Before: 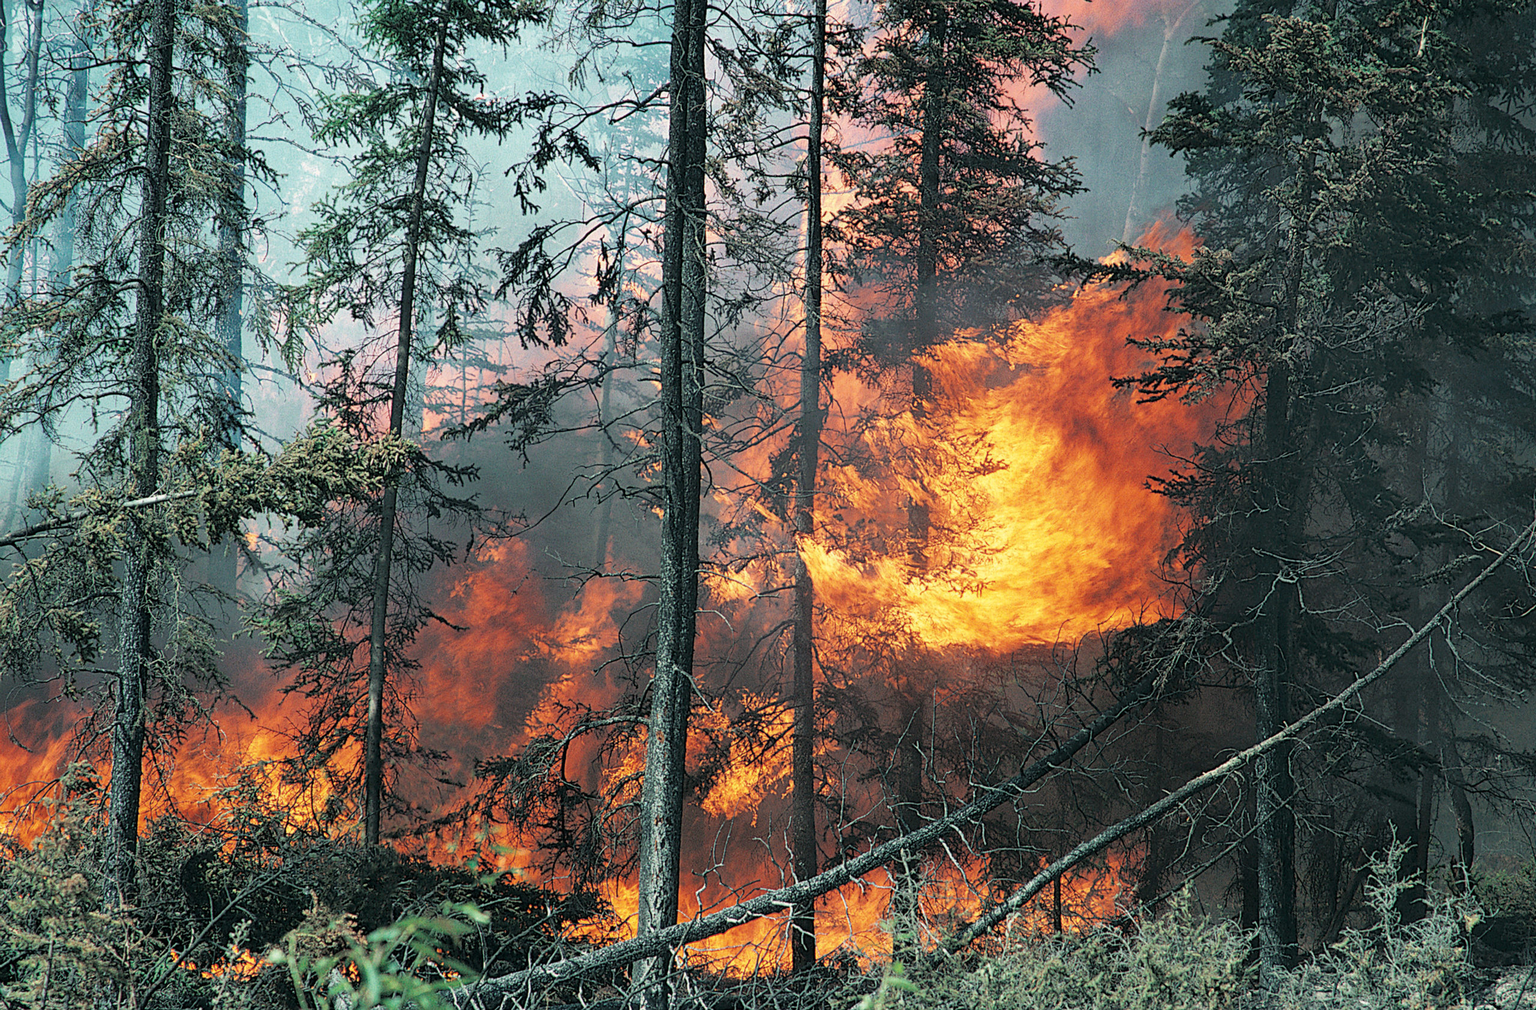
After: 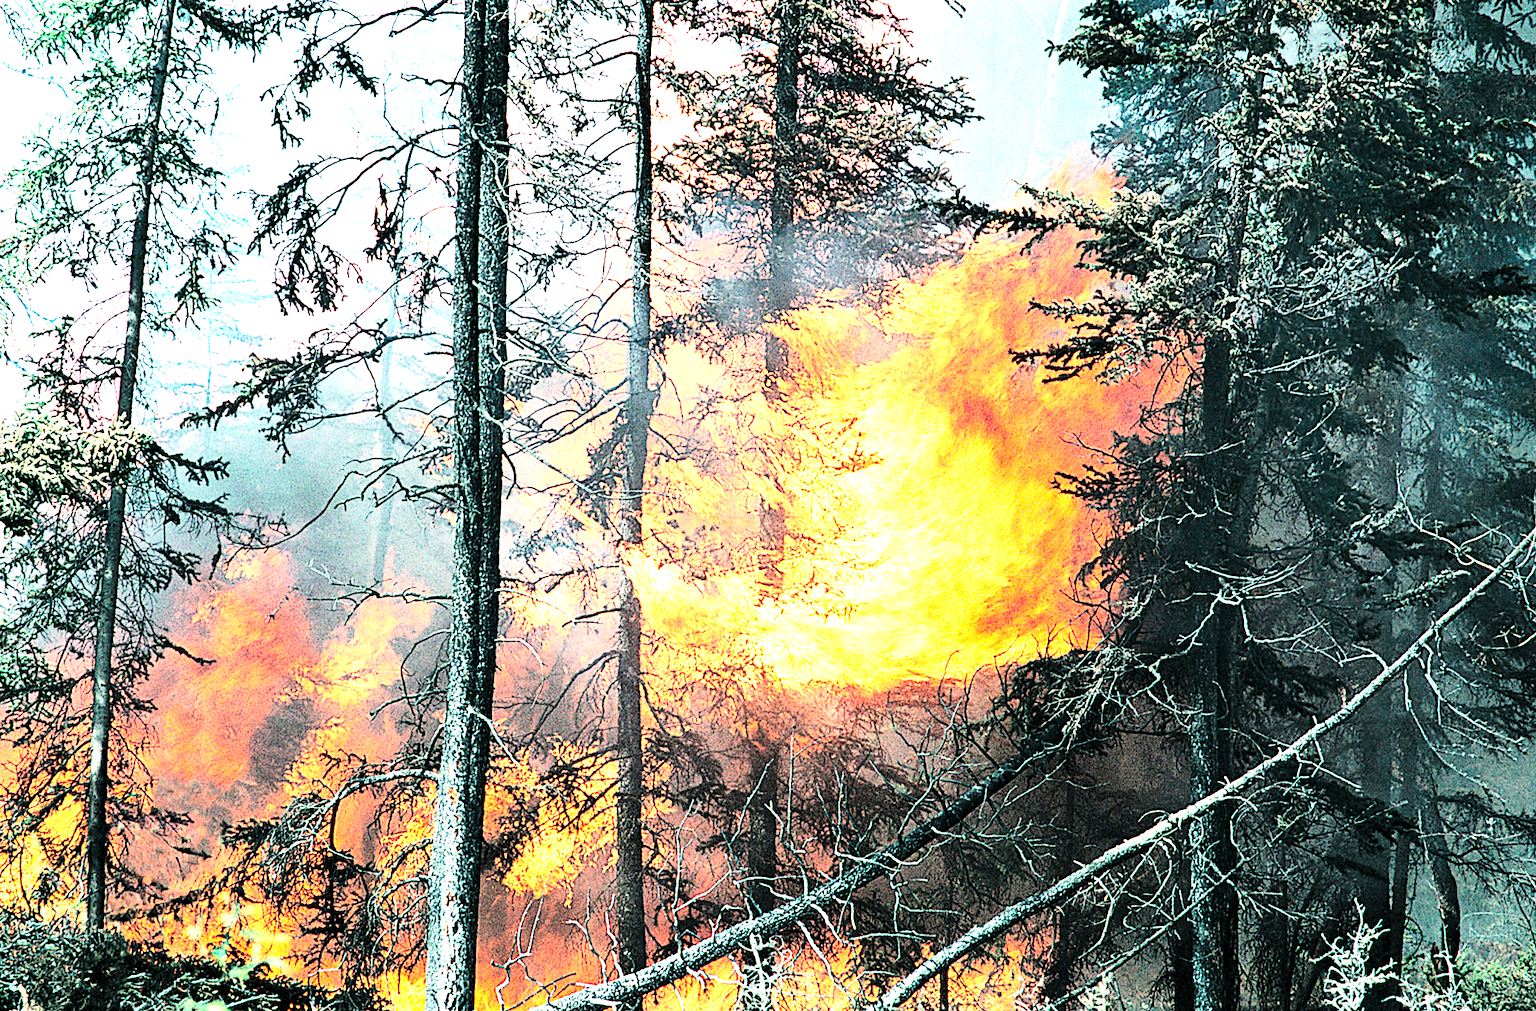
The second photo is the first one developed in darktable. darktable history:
levels: levels [0.101, 0.578, 0.953]
crop: left 19.251%, top 9.437%, bottom 9.712%
shadows and highlights: shadows 29.69, highlights -30.36, shadows color adjustment 99.16%, highlights color adjustment 0.822%, low approximation 0.01, soften with gaussian
exposure: exposure 0.775 EV, compensate highlight preservation false
base curve: curves: ch0 [(0, 0) (0.007, 0.004) (0.027, 0.03) (0.046, 0.07) (0.207, 0.54) (0.442, 0.872) (0.673, 0.972) (1, 1)], preserve colors none
contrast brightness saturation: contrast 0.202, brightness 0.159, saturation 0.225
color correction: highlights b* -0.054, saturation 1.14
